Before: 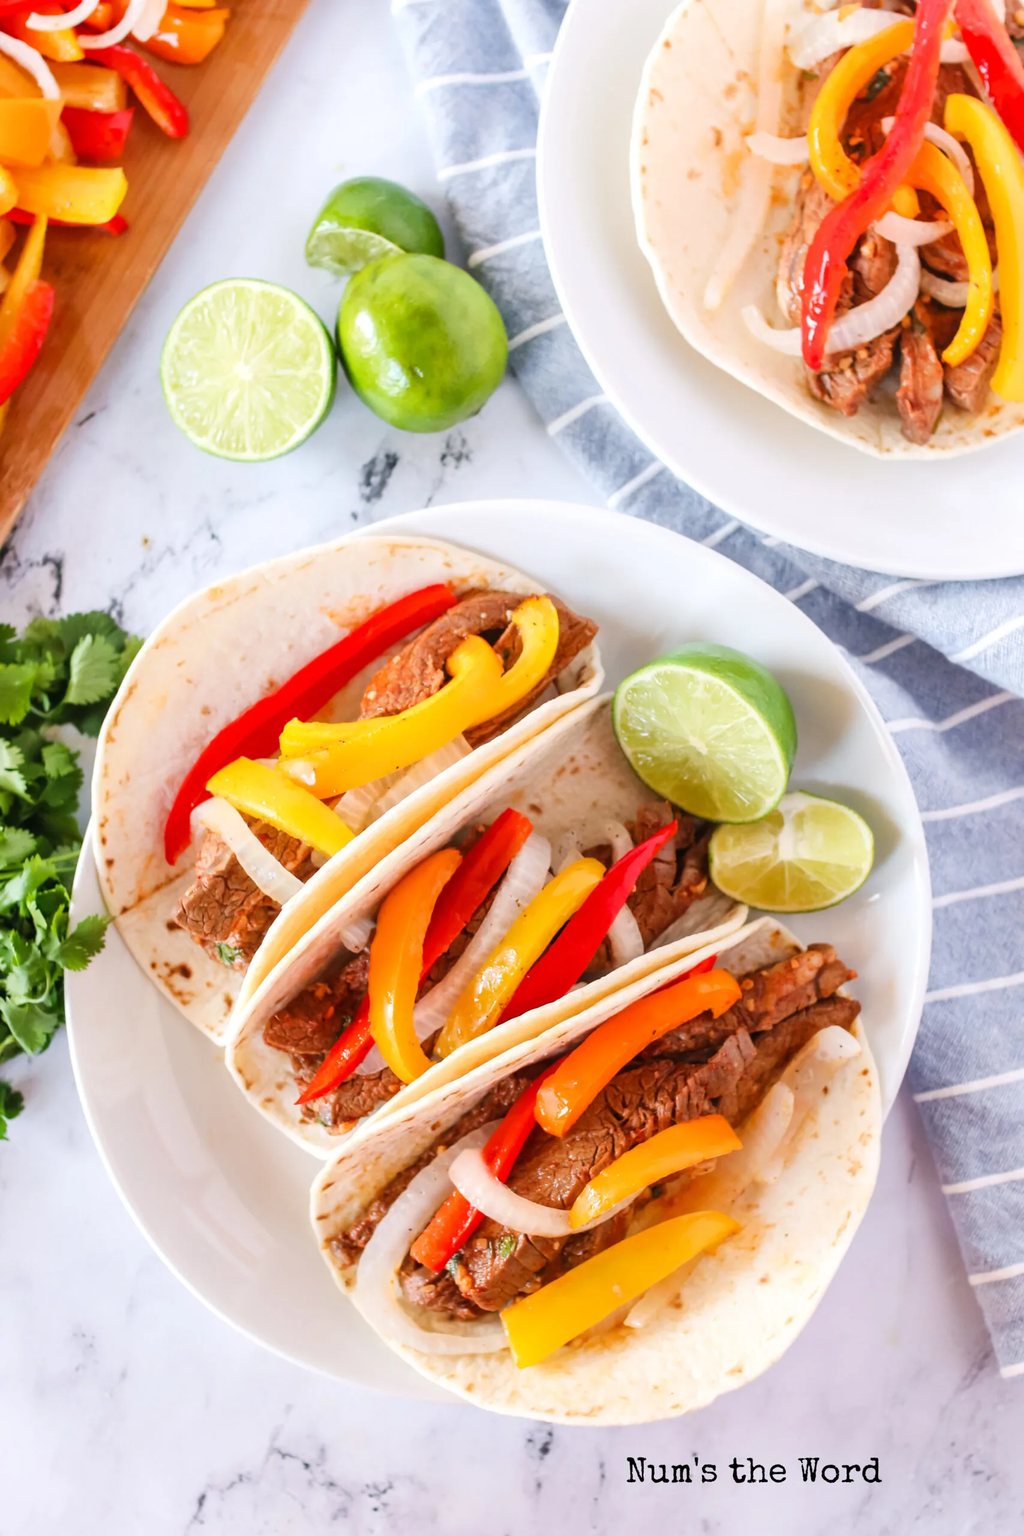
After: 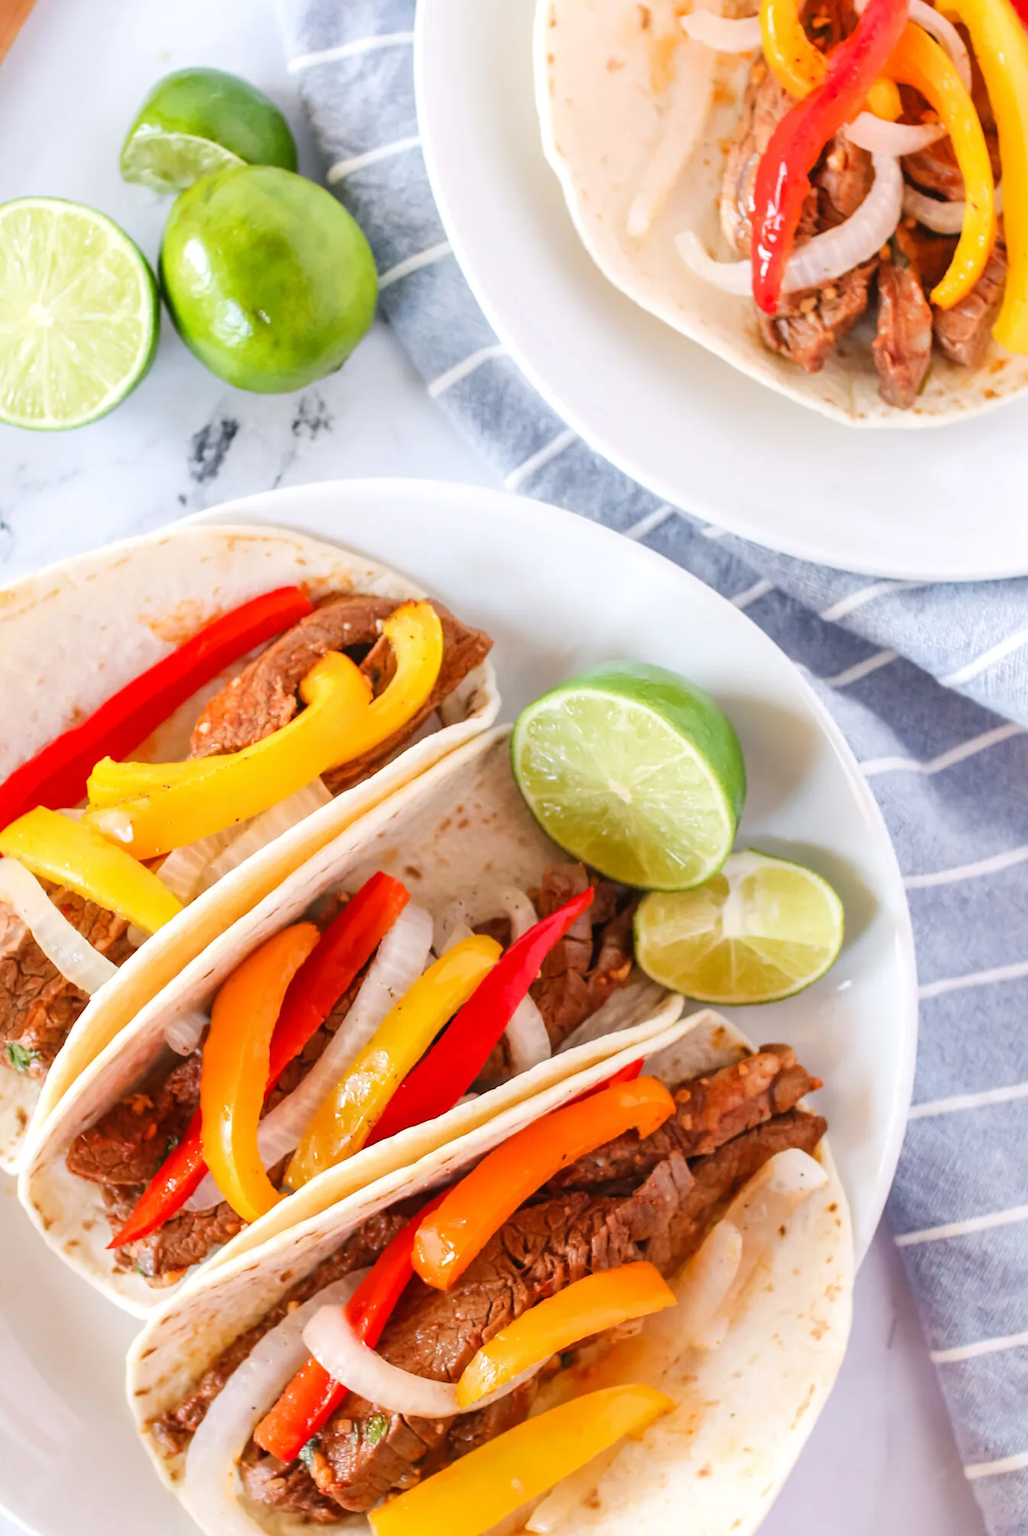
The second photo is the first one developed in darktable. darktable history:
crop and rotate: left 20.668%, top 8.055%, right 0.445%, bottom 13.376%
tone equalizer: edges refinement/feathering 500, mask exposure compensation -1.57 EV, preserve details no
